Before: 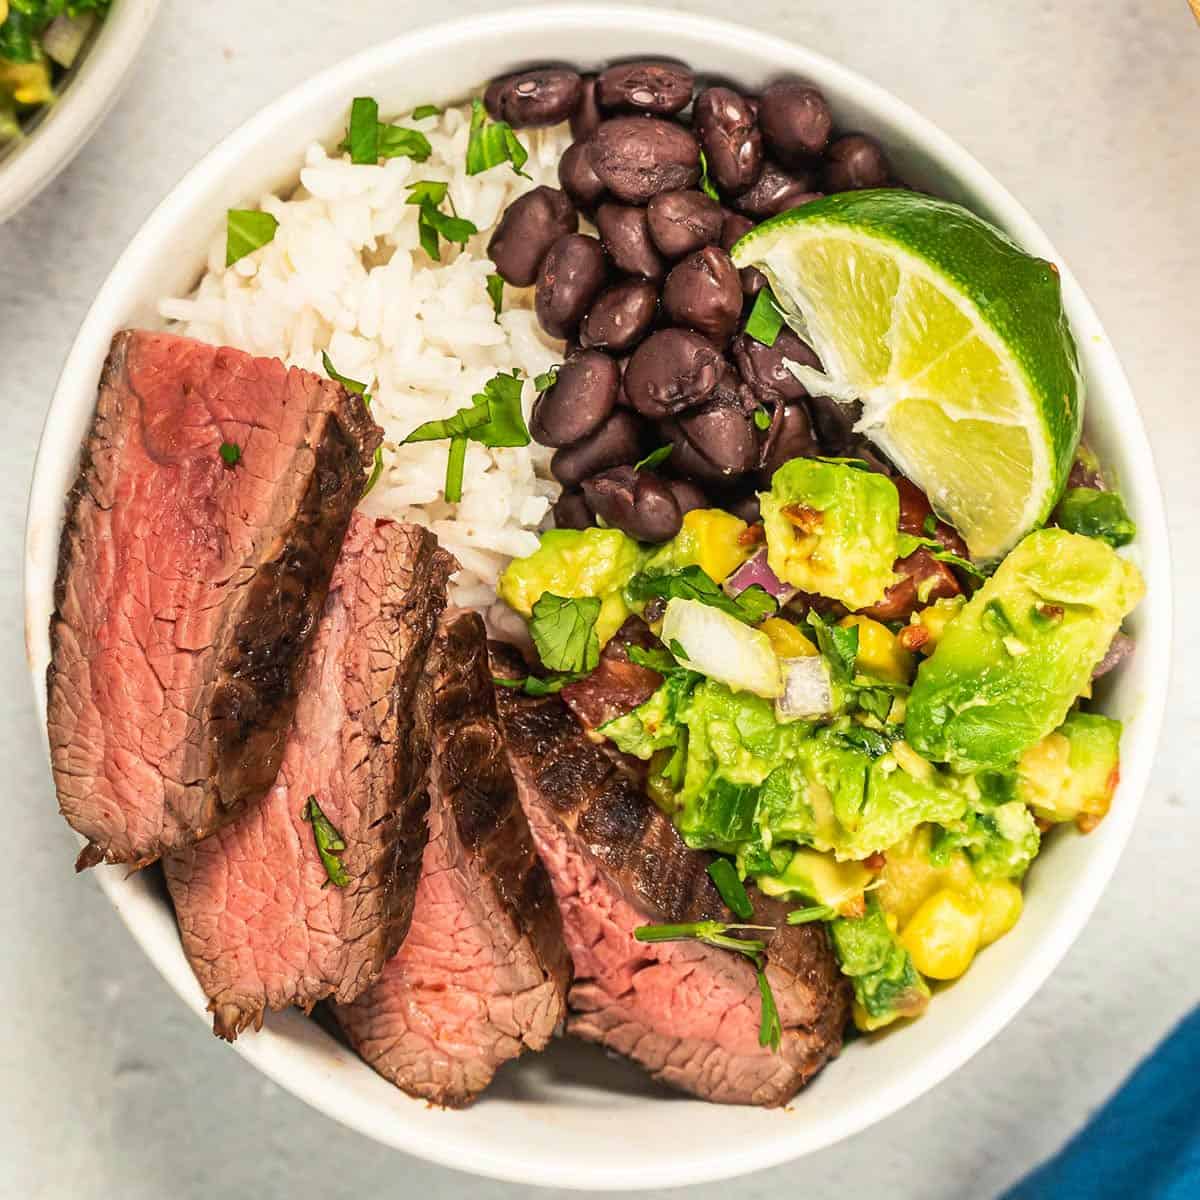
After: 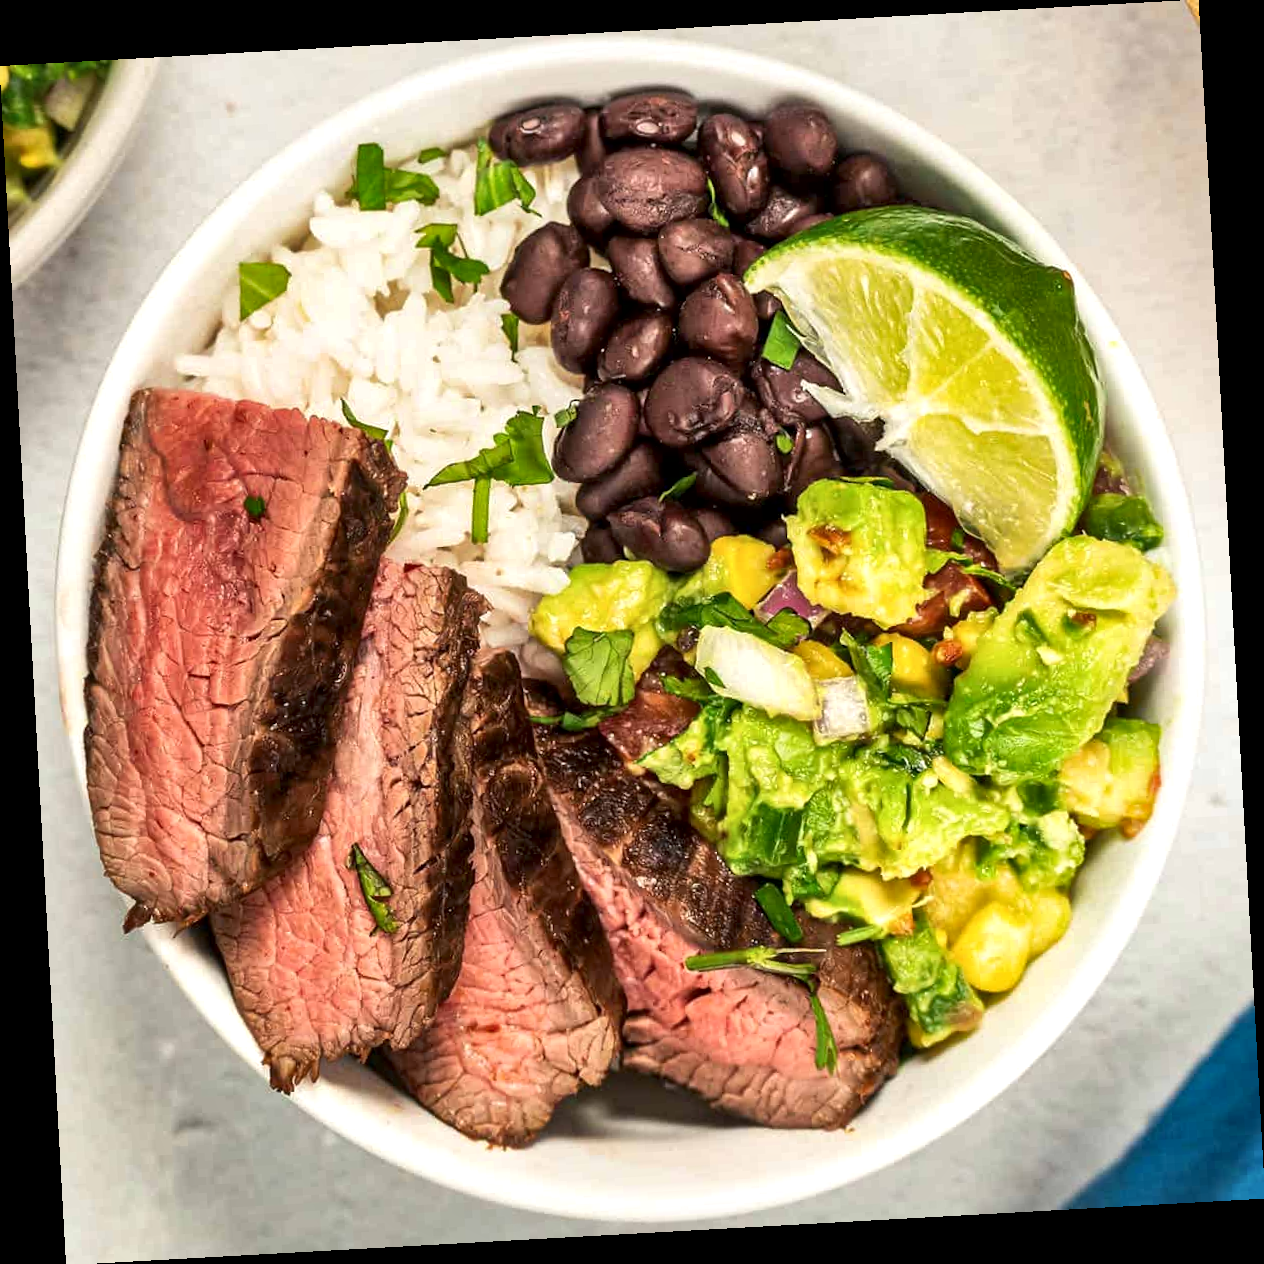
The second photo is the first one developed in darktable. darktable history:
rotate and perspective: rotation -3.18°, automatic cropping off
local contrast: mode bilateral grid, contrast 50, coarseness 50, detail 150%, midtone range 0.2
